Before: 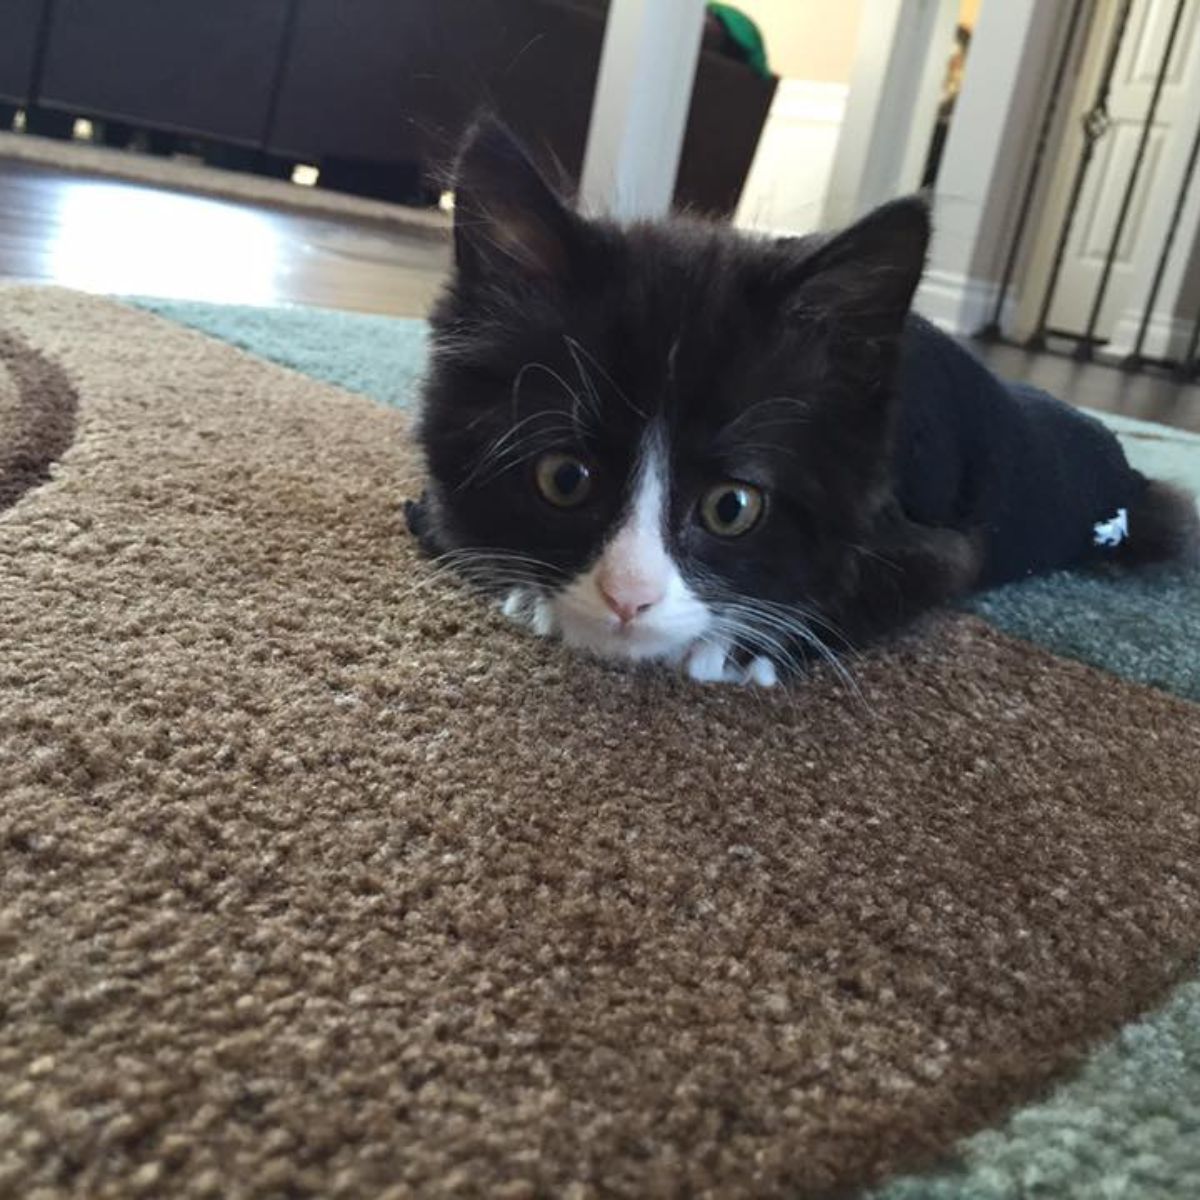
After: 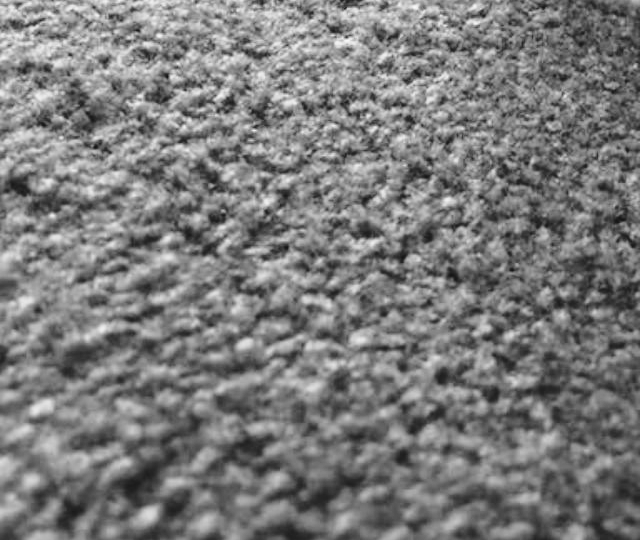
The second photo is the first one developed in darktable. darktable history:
base curve: curves: ch0 [(0, 0) (0.028, 0.03) (0.121, 0.232) (0.46, 0.748) (0.859, 0.968) (1, 1)], preserve colors none
crop and rotate: top 54.778%, right 46.61%, bottom 0.159%
color calibration: output gray [0.31, 0.36, 0.33, 0], gray › normalize channels true, illuminant same as pipeline (D50), adaptation XYZ, x 0.346, y 0.359, gamut compression 0
